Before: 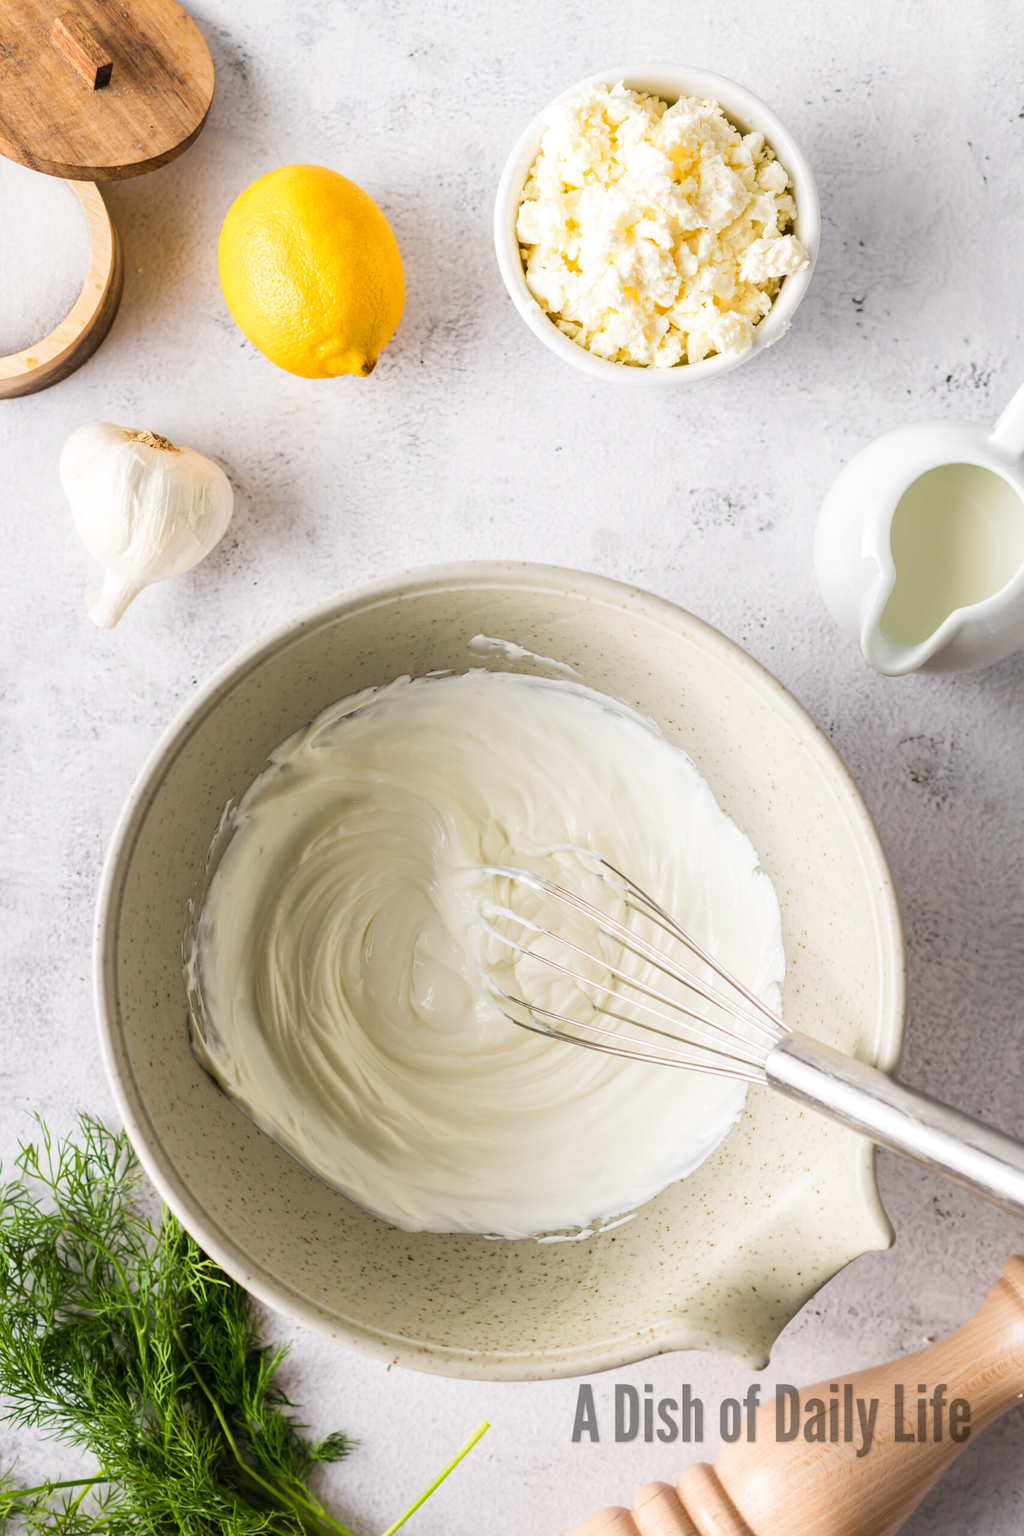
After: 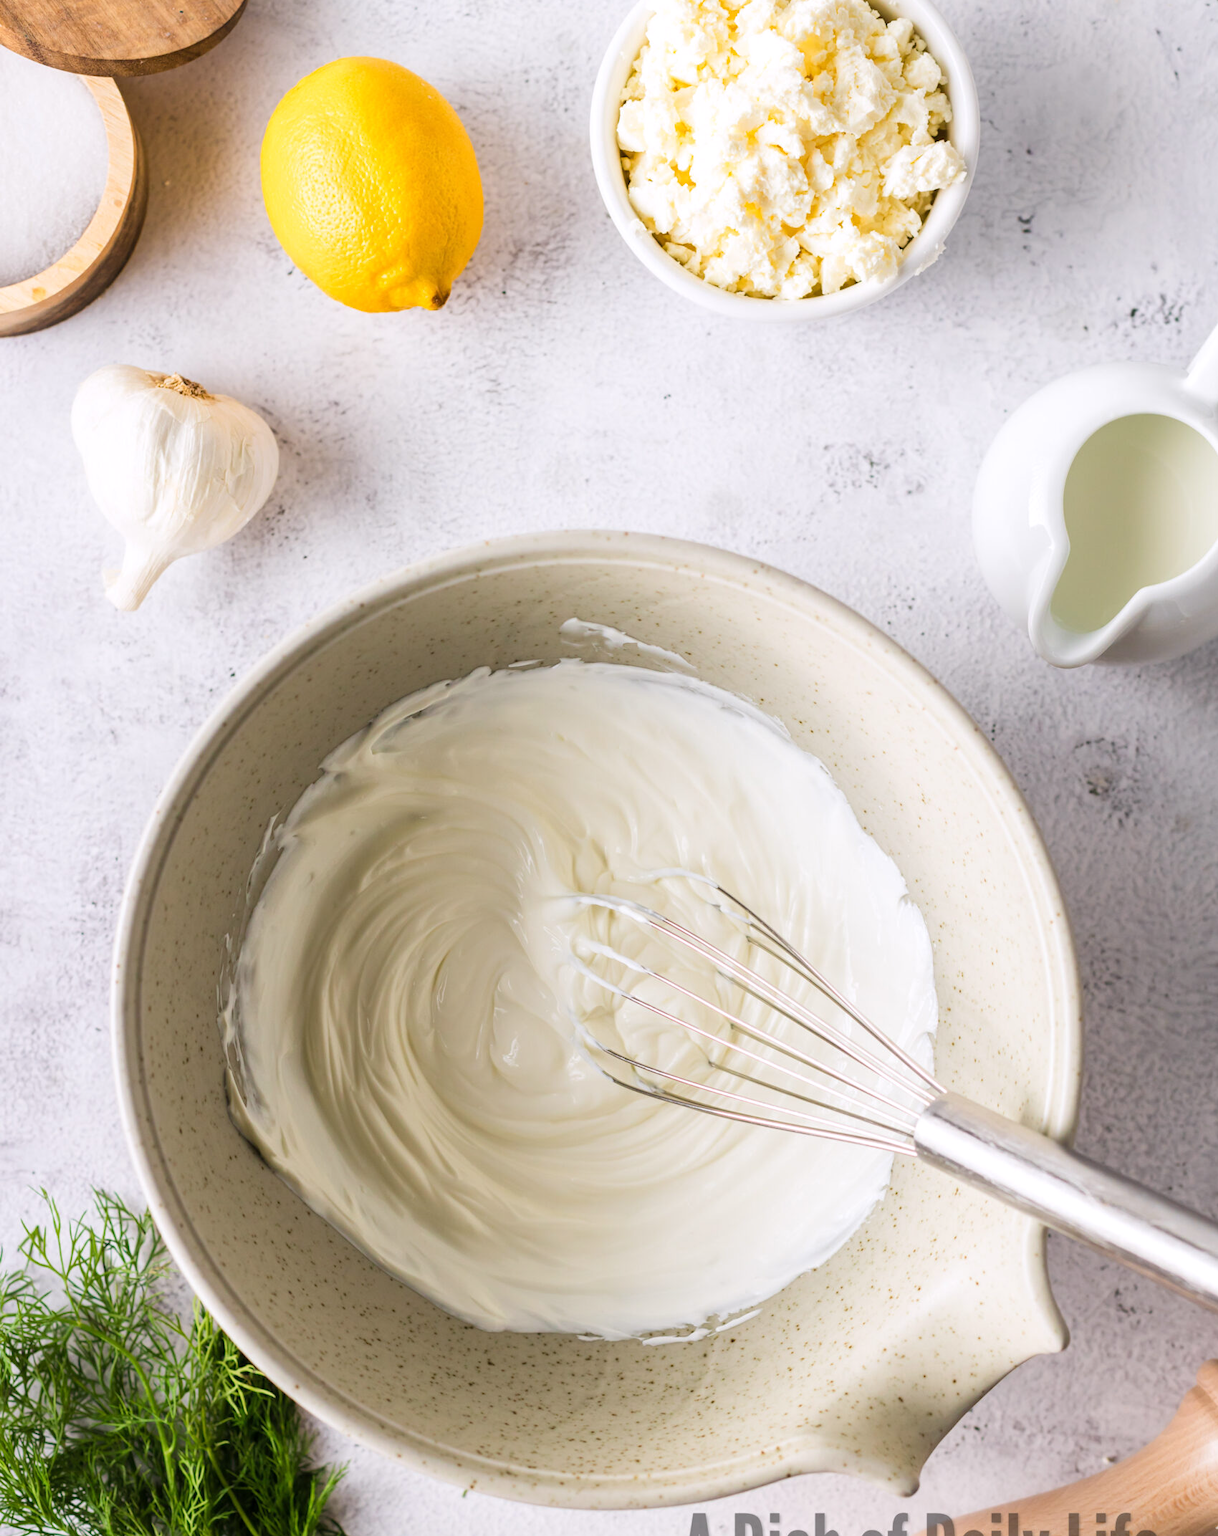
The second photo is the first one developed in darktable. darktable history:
crop: top 7.625%, bottom 8.027%
white balance: red 1.004, blue 1.024
